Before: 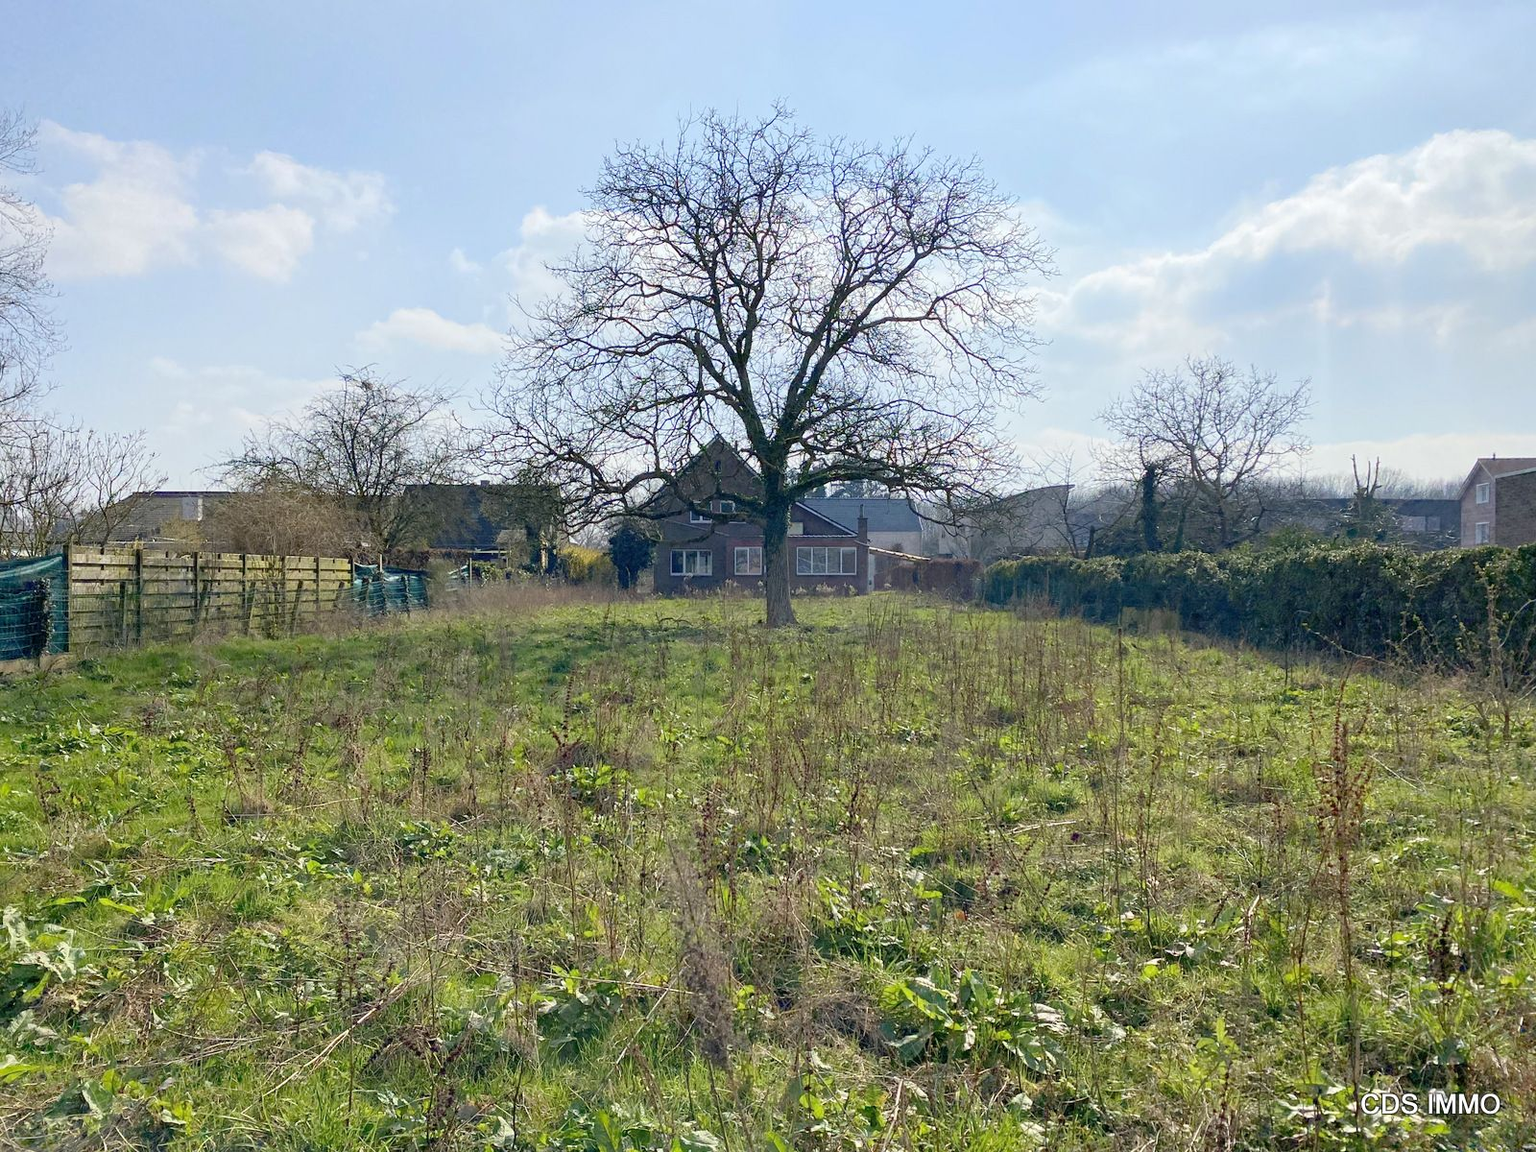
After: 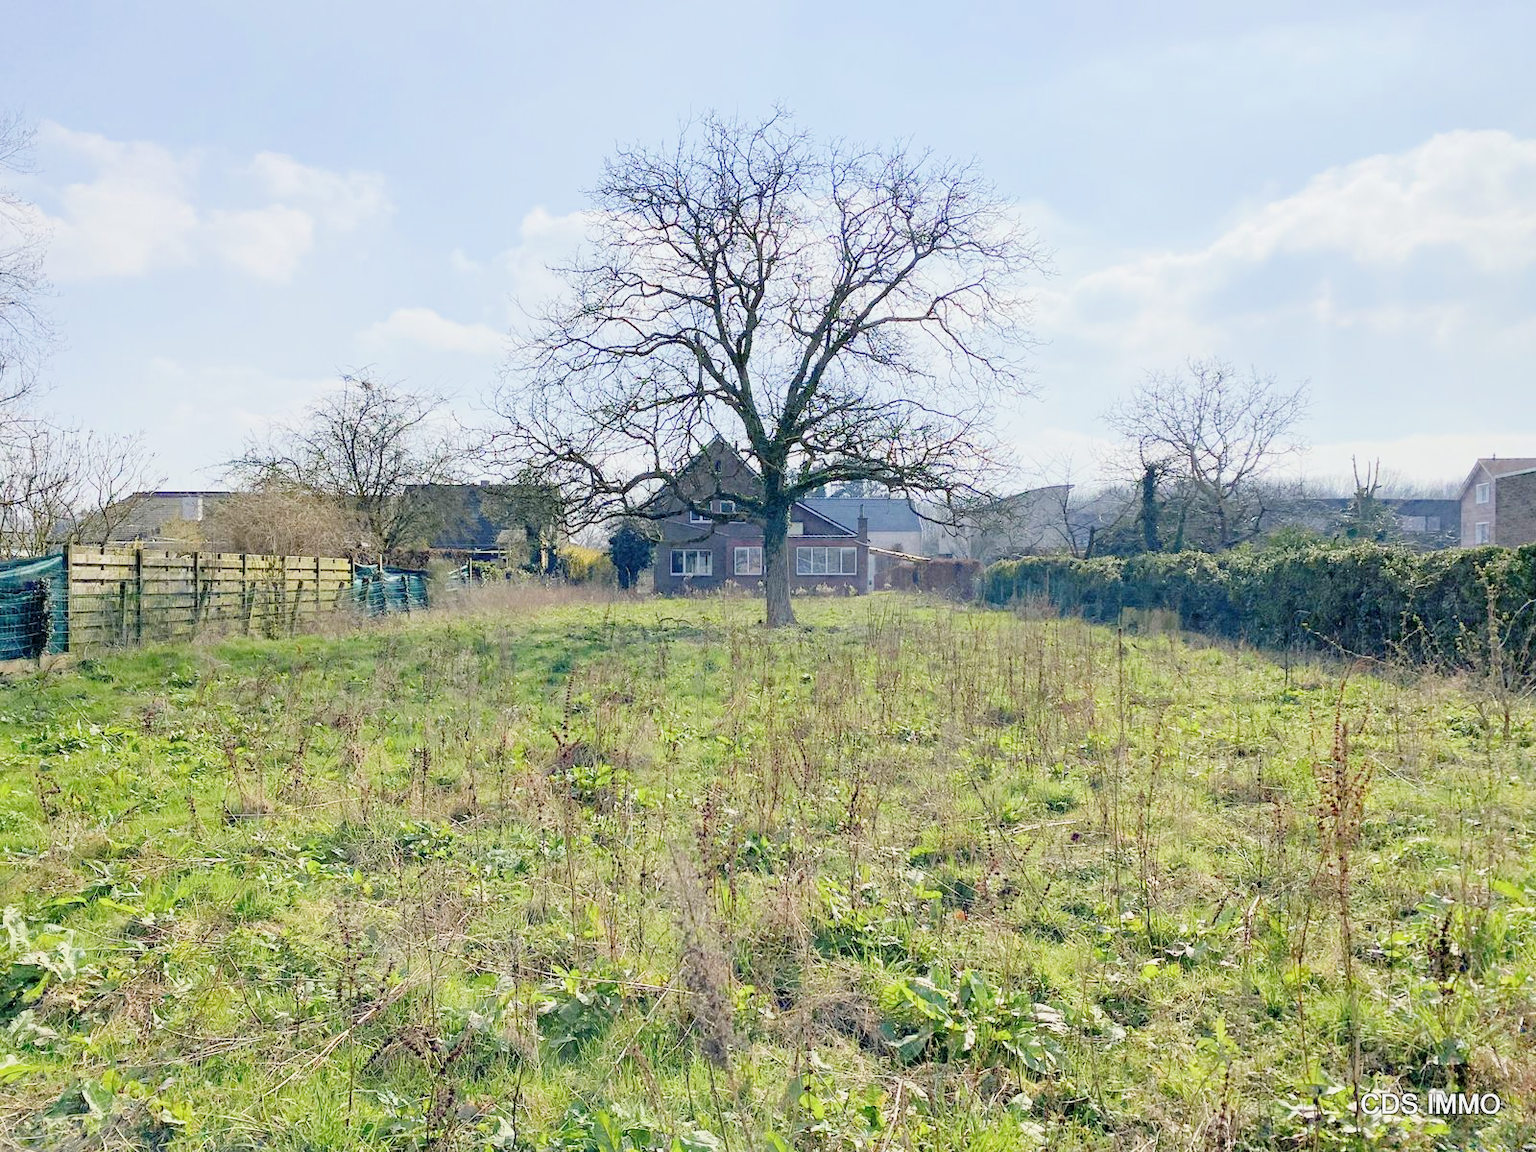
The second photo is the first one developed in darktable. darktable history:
filmic rgb: black relative exposure -7.65 EV, white relative exposure 4.56 EV, hardness 3.61
exposure: exposure 1.137 EV, compensate exposure bias true, compensate highlight preservation false
